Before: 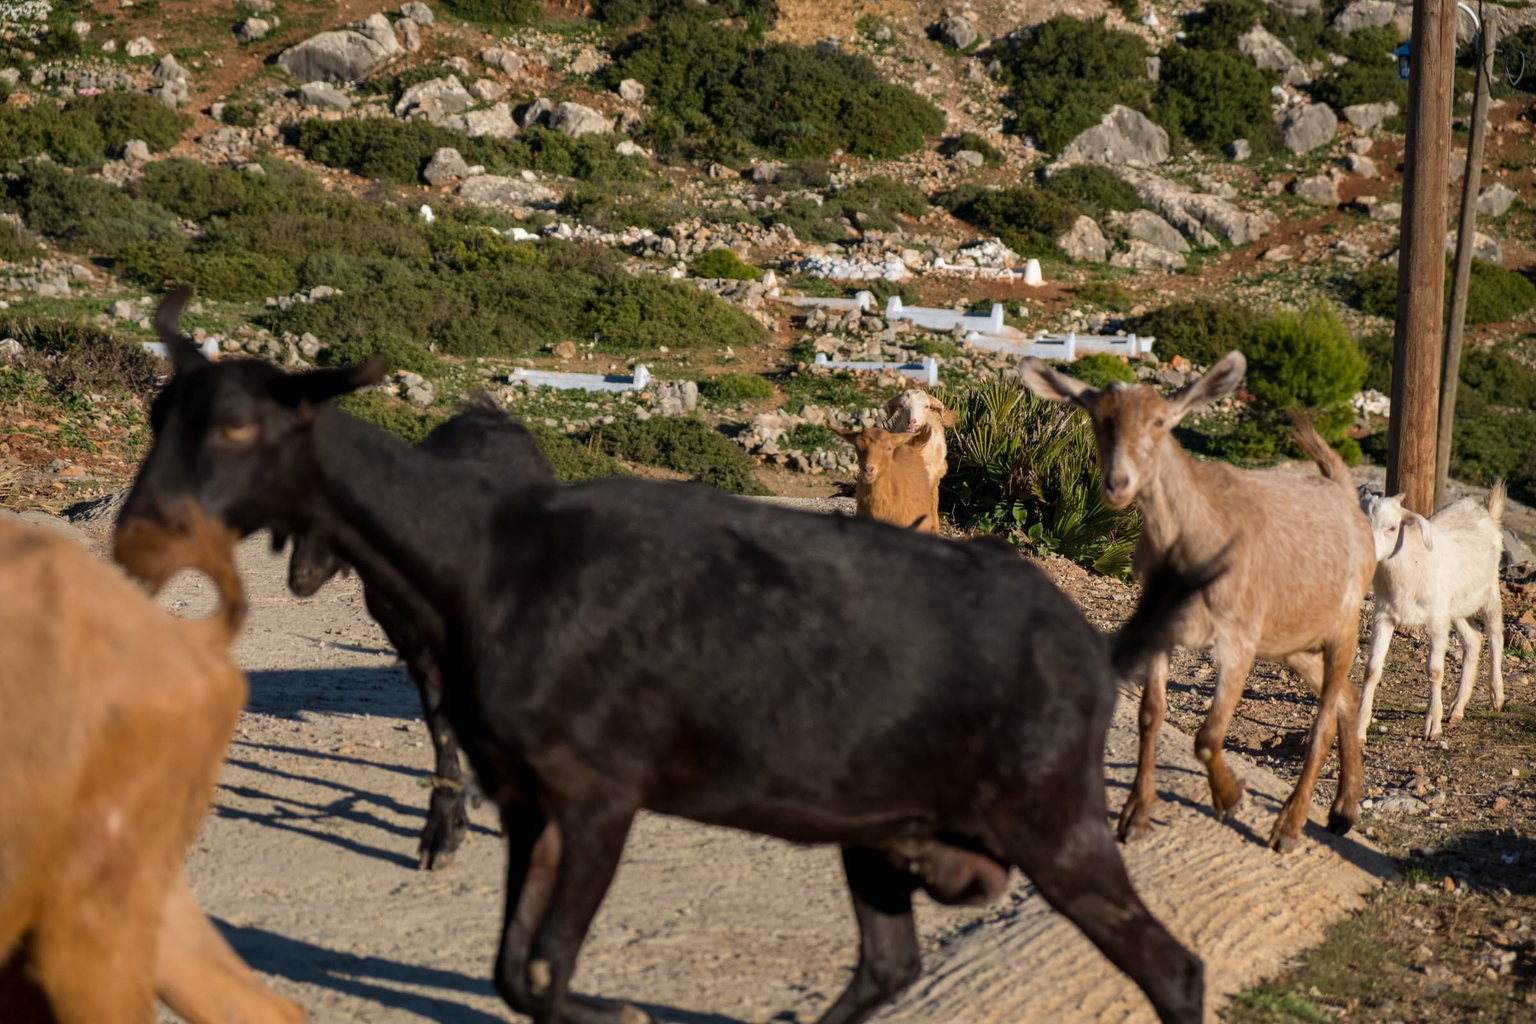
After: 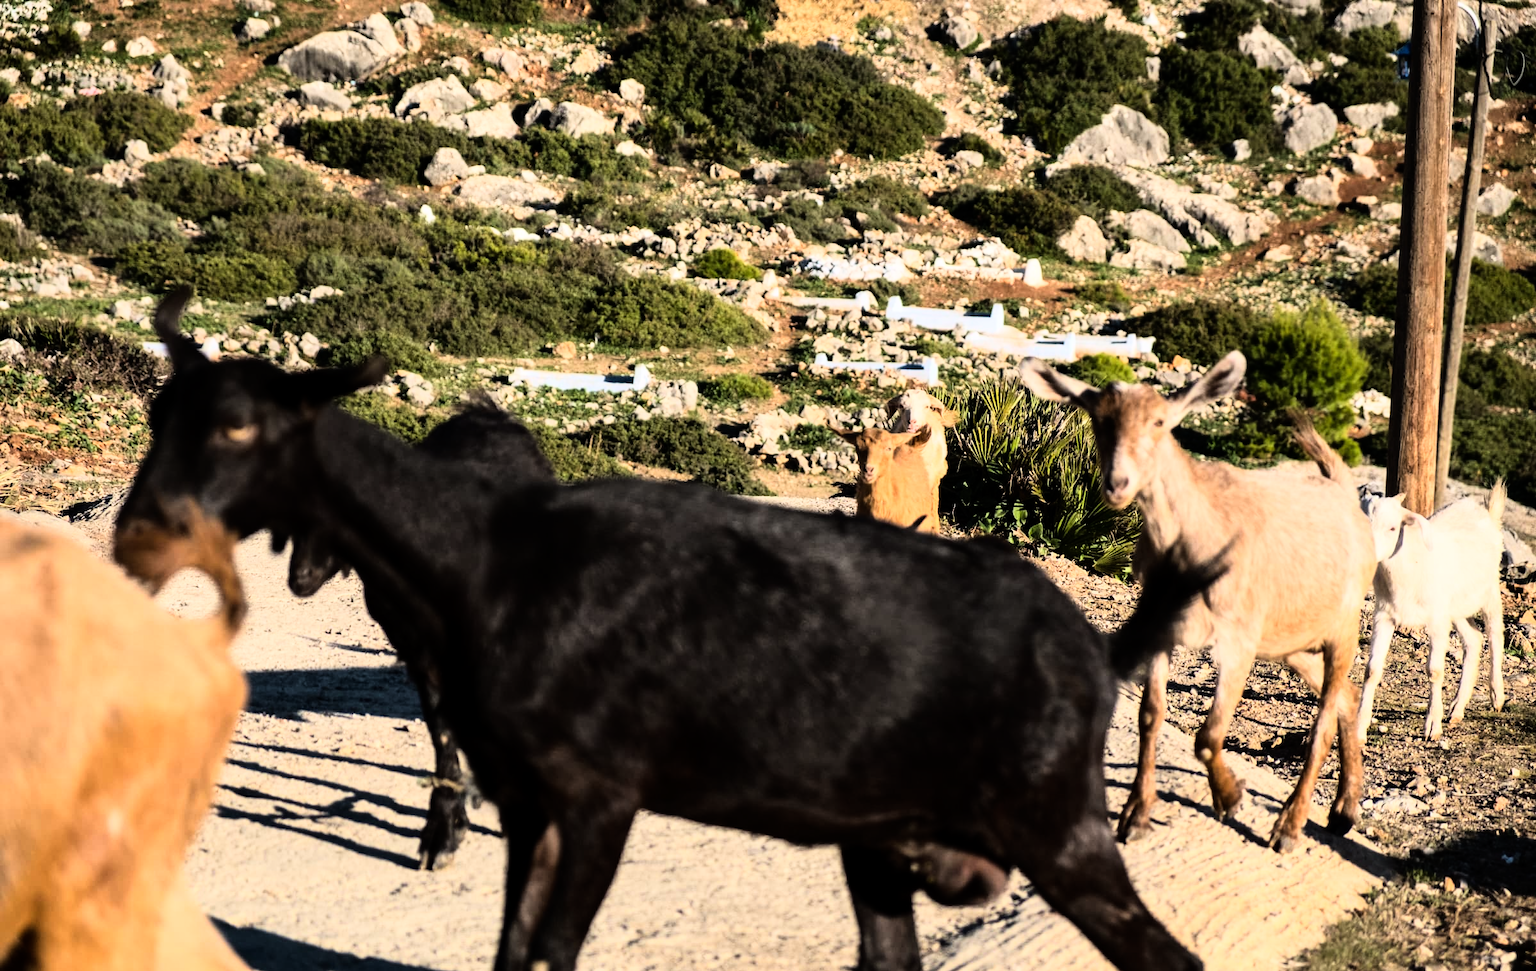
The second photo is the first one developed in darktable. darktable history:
crop and rotate: top 0%, bottom 5.097%
rgb curve: curves: ch0 [(0, 0) (0.21, 0.15) (0.24, 0.21) (0.5, 0.75) (0.75, 0.96) (0.89, 0.99) (1, 1)]; ch1 [(0, 0.02) (0.21, 0.13) (0.25, 0.2) (0.5, 0.67) (0.75, 0.9) (0.89, 0.97) (1, 1)]; ch2 [(0, 0.02) (0.21, 0.13) (0.25, 0.2) (0.5, 0.67) (0.75, 0.9) (0.89, 0.97) (1, 1)], compensate middle gray true
